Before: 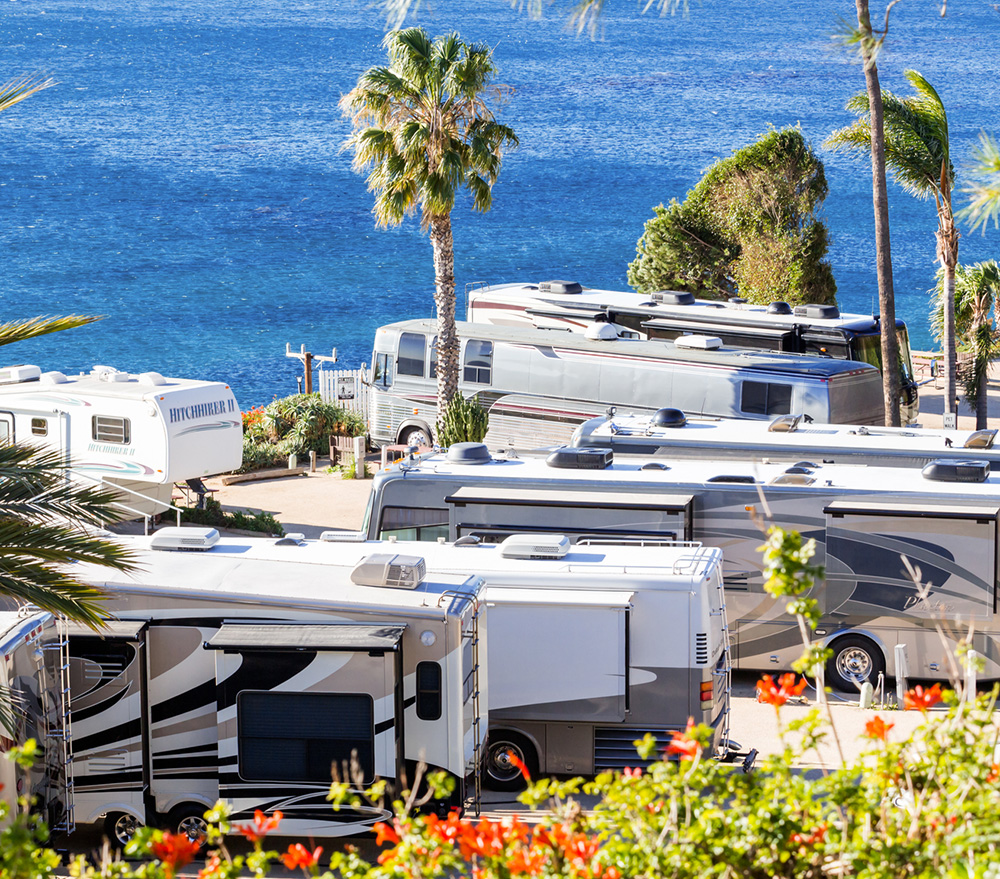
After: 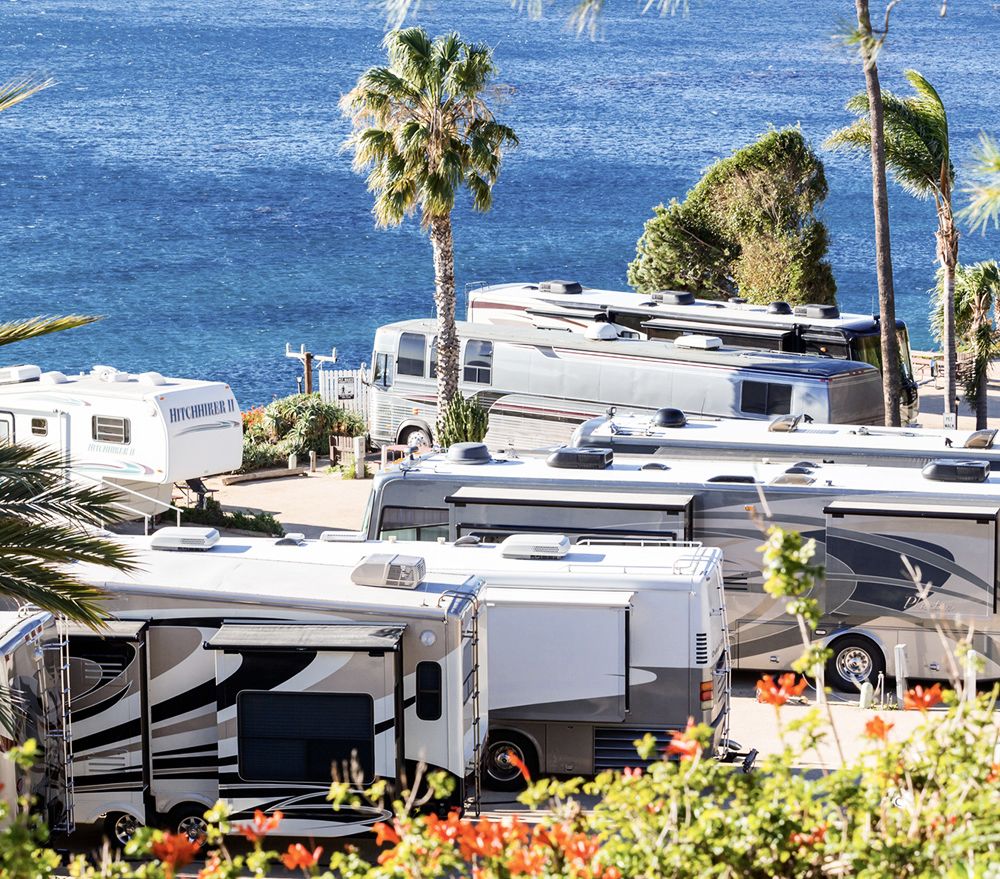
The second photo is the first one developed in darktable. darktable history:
contrast brightness saturation: contrast 0.144
color correction: highlights b* 0.053, saturation 0.806
